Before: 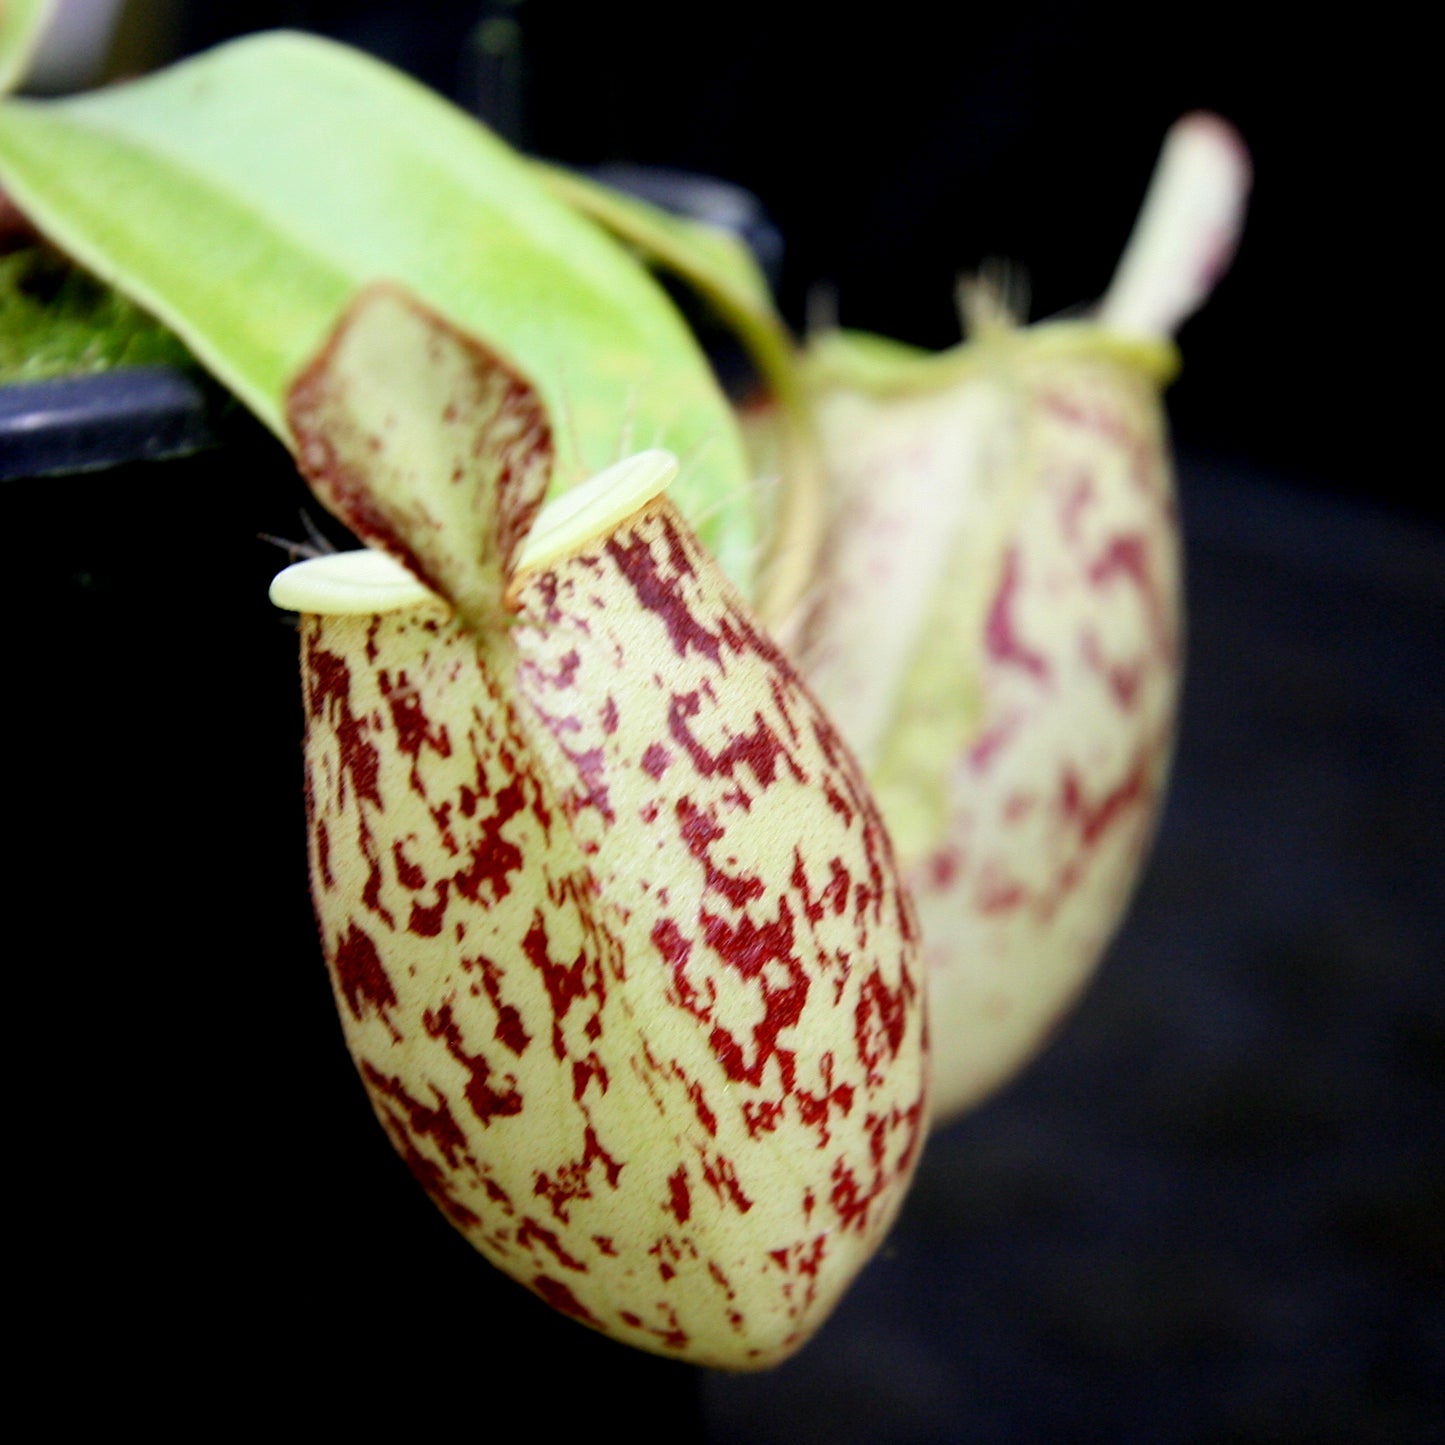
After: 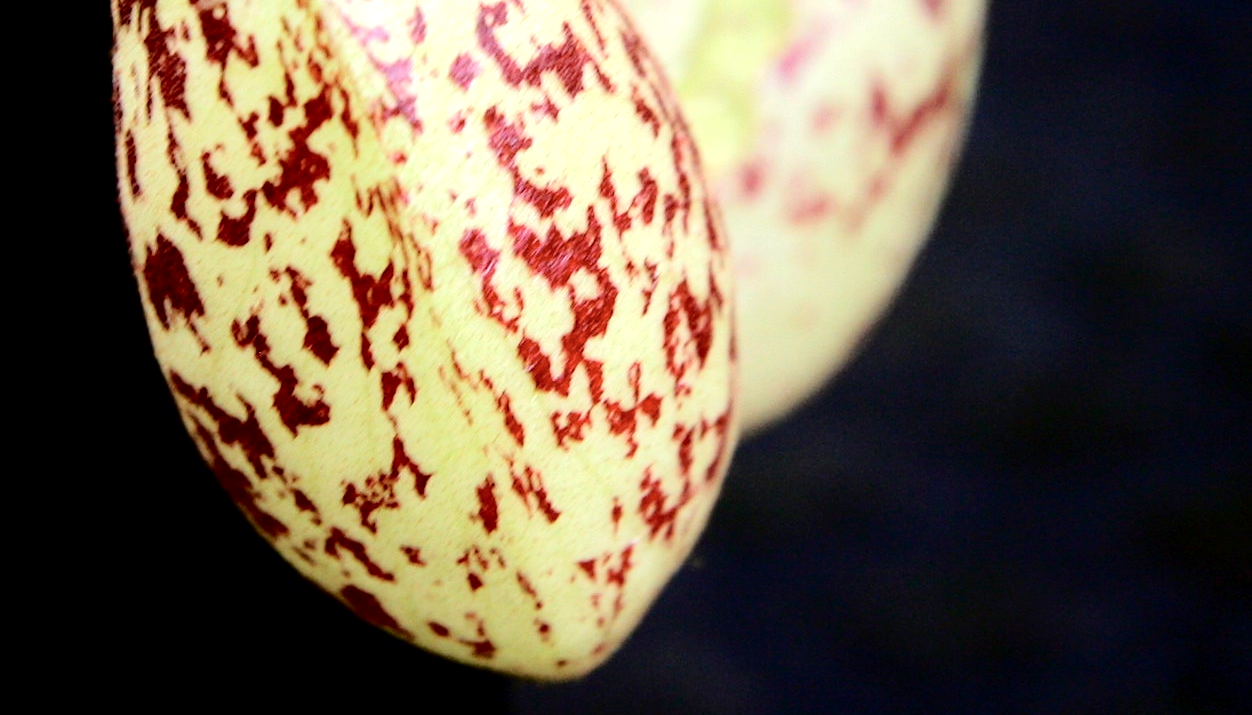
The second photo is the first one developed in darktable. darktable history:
exposure: black level correction 0.001, exposure 0.499 EV, compensate exposure bias true, compensate highlight preservation false
tone curve: curves: ch0 [(0, 0) (0.003, 0.002) (0.011, 0.007) (0.025, 0.014) (0.044, 0.023) (0.069, 0.033) (0.1, 0.052) (0.136, 0.081) (0.177, 0.134) (0.224, 0.205) (0.277, 0.296) (0.335, 0.401) (0.399, 0.501) (0.468, 0.589) (0.543, 0.658) (0.623, 0.738) (0.709, 0.804) (0.801, 0.871) (0.898, 0.93) (1, 1)], color space Lab, independent channels, preserve colors none
crop and rotate: left 13.295%, top 47.778%, bottom 2.732%
